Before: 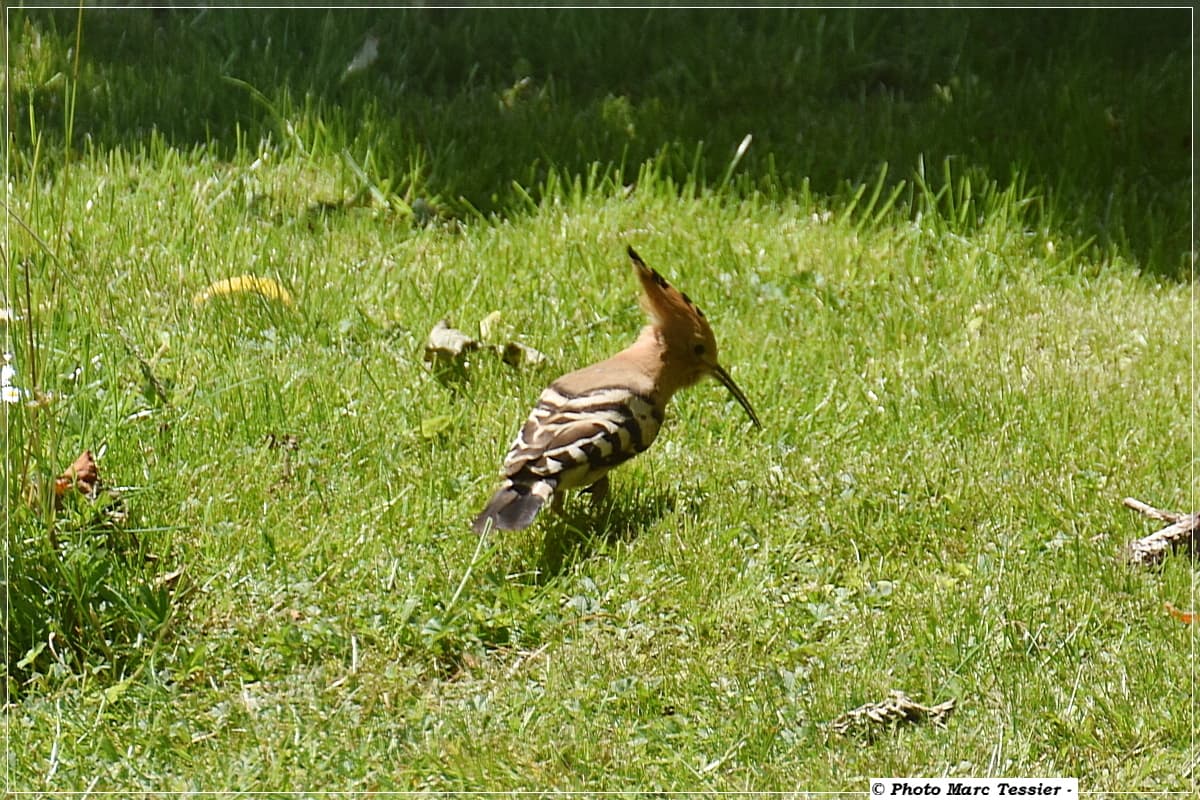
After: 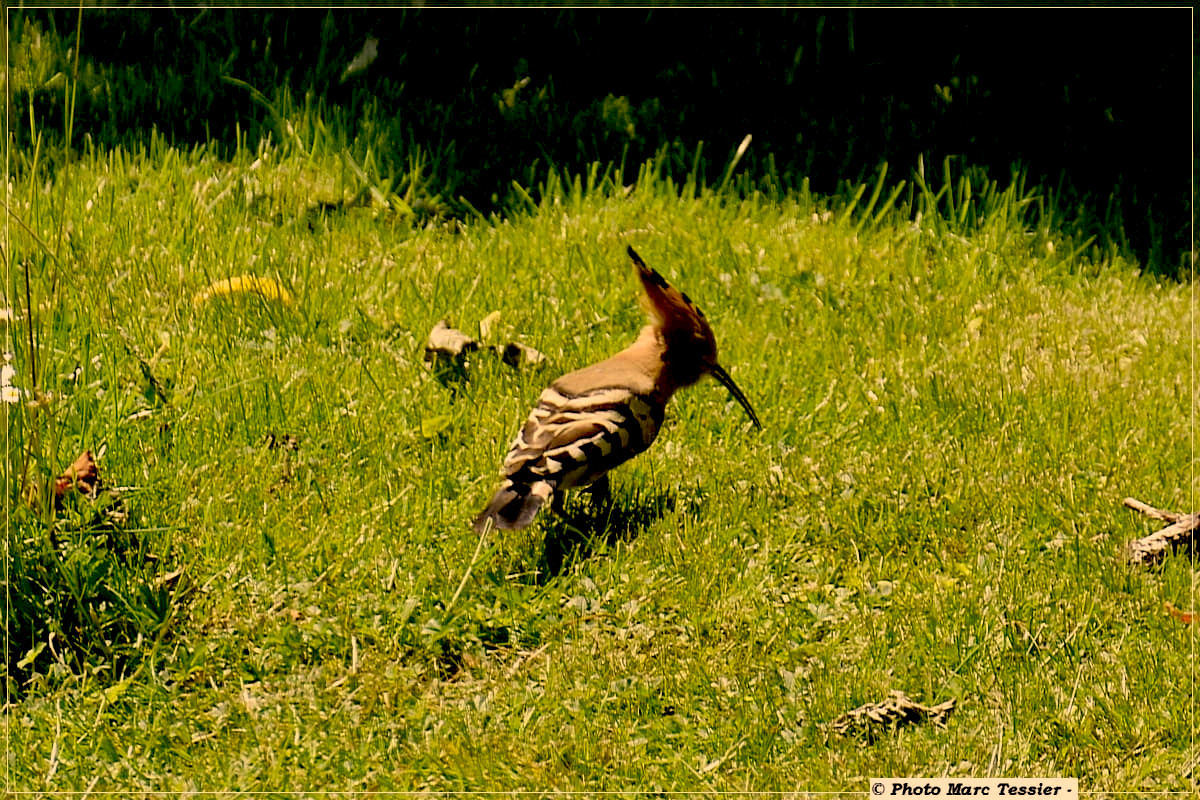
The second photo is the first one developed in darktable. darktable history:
exposure: black level correction 0.046, exposure -0.228 EV, compensate highlight preservation false
color correction: highlights a* 15, highlights b* 31.55
